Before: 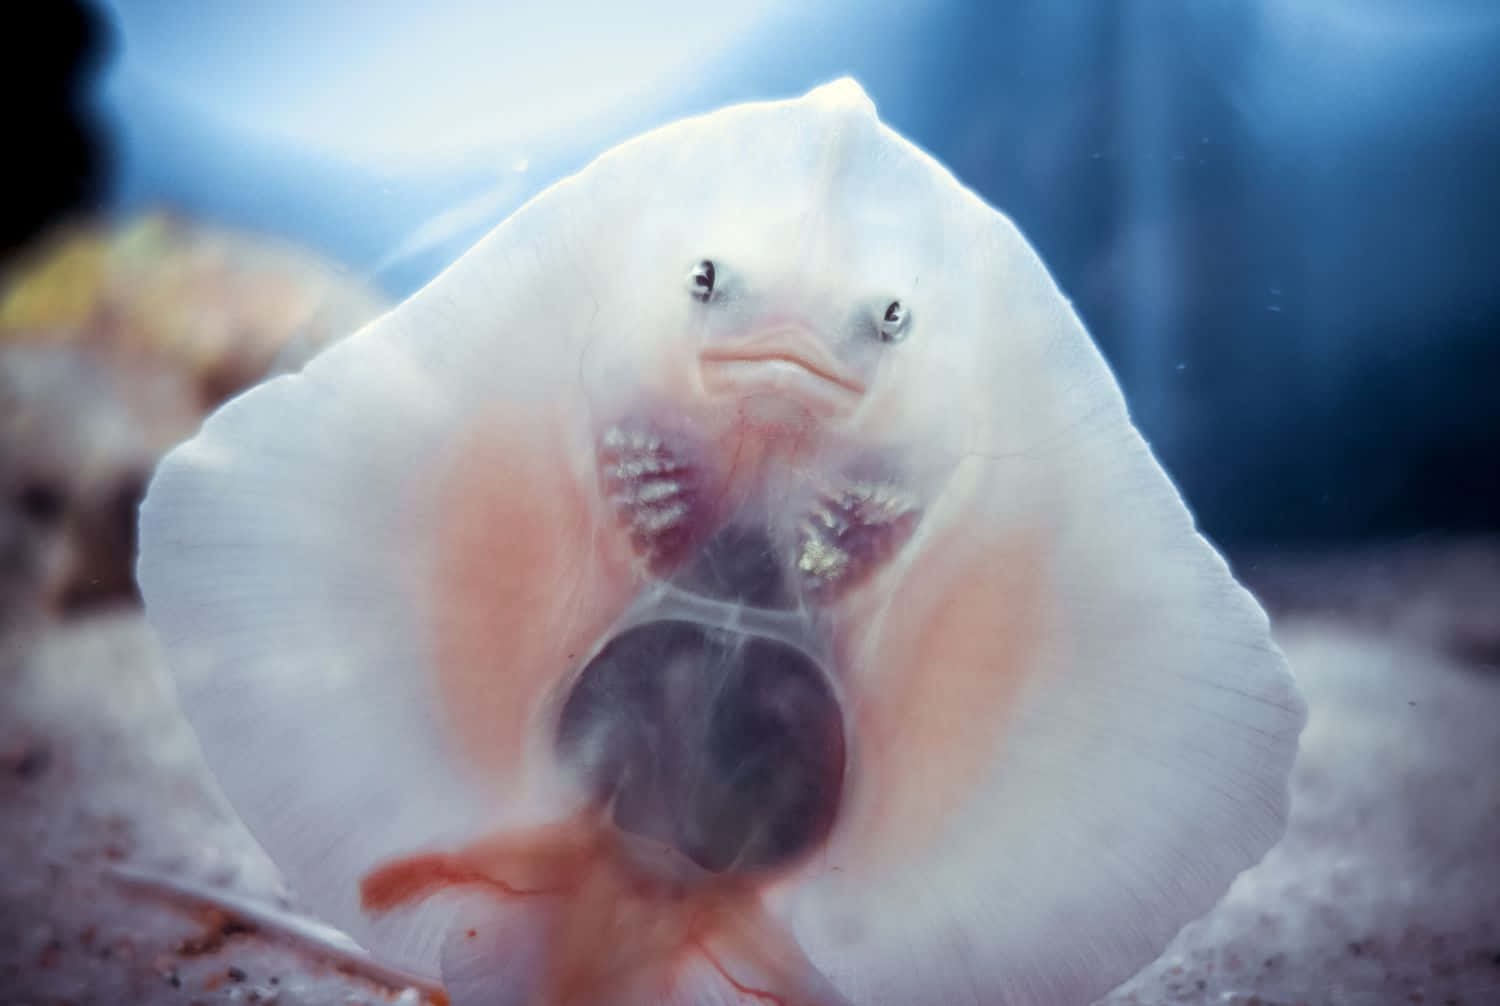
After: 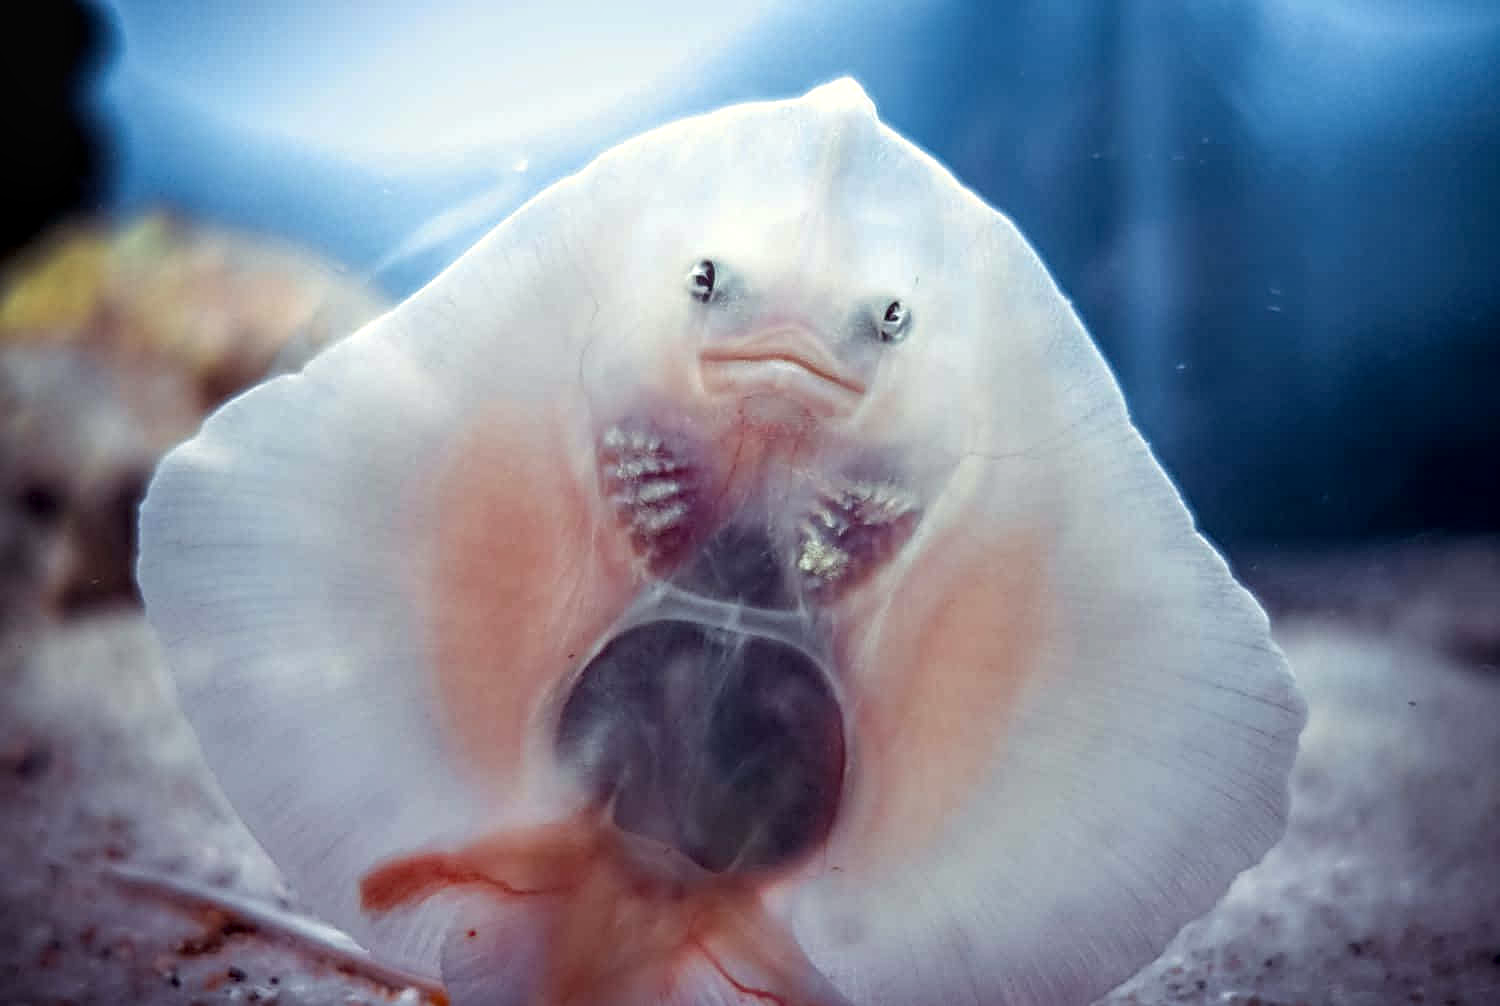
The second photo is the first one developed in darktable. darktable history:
local contrast: on, module defaults
contrast brightness saturation: contrast 0.045
haze removal: compatibility mode true, adaptive false
sharpen: on, module defaults
